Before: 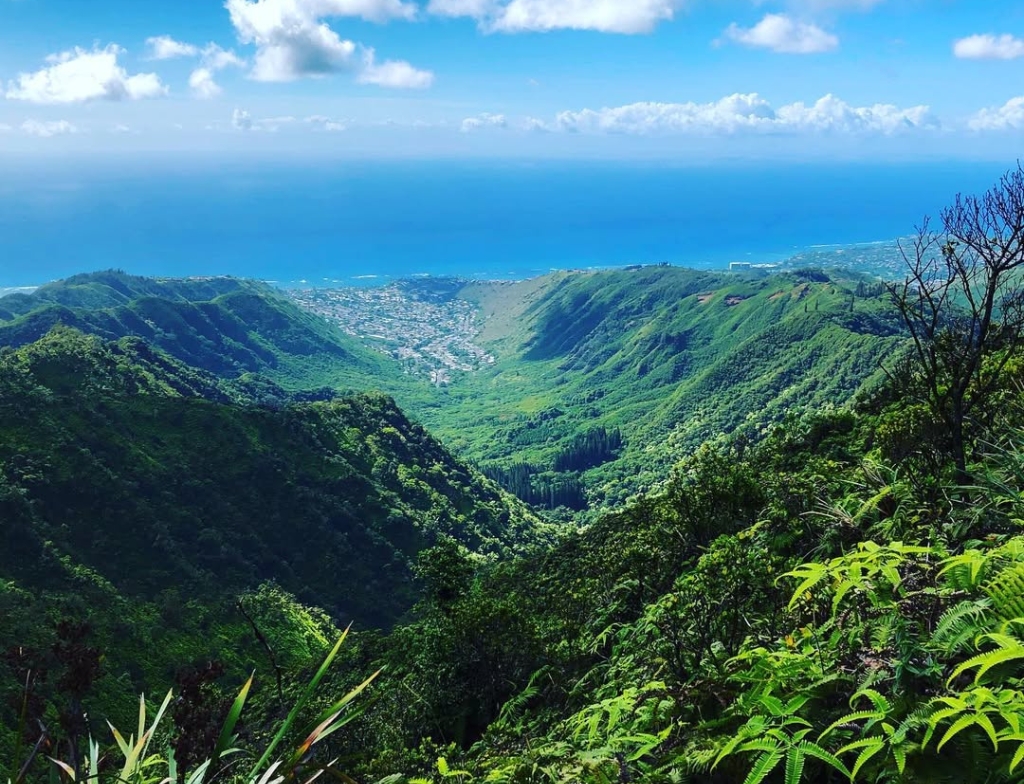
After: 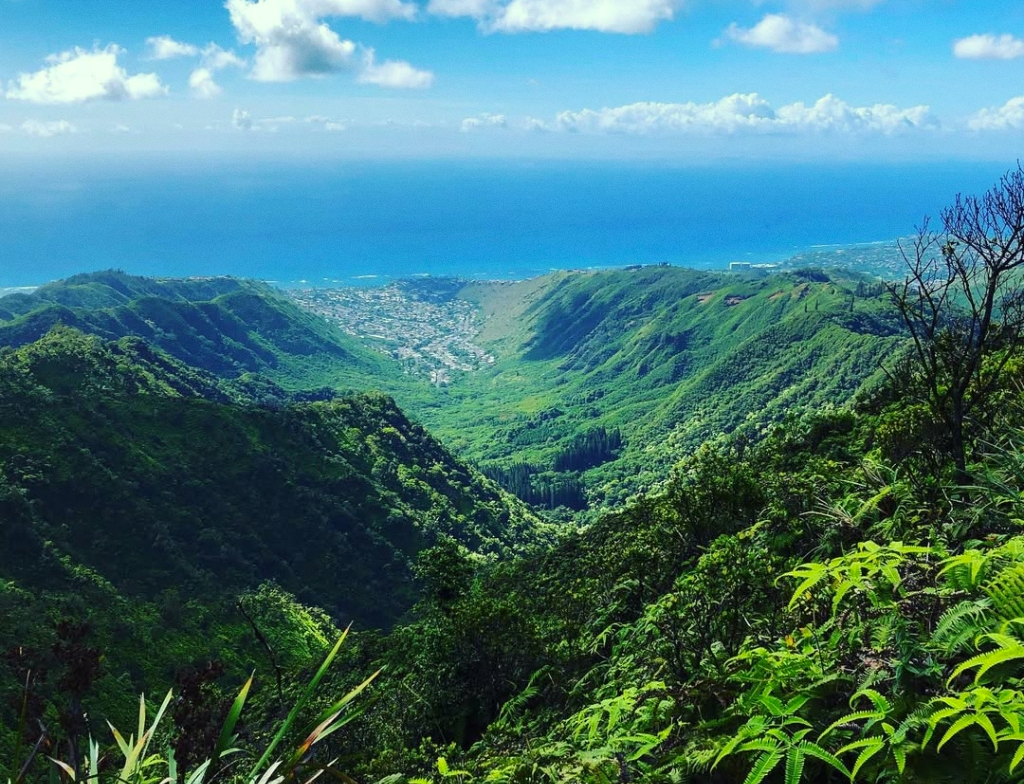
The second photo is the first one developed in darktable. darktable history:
grain: coarseness 0.09 ISO, strength 10%
color correction: highlights a* -4.28, highlights b* 6.53
